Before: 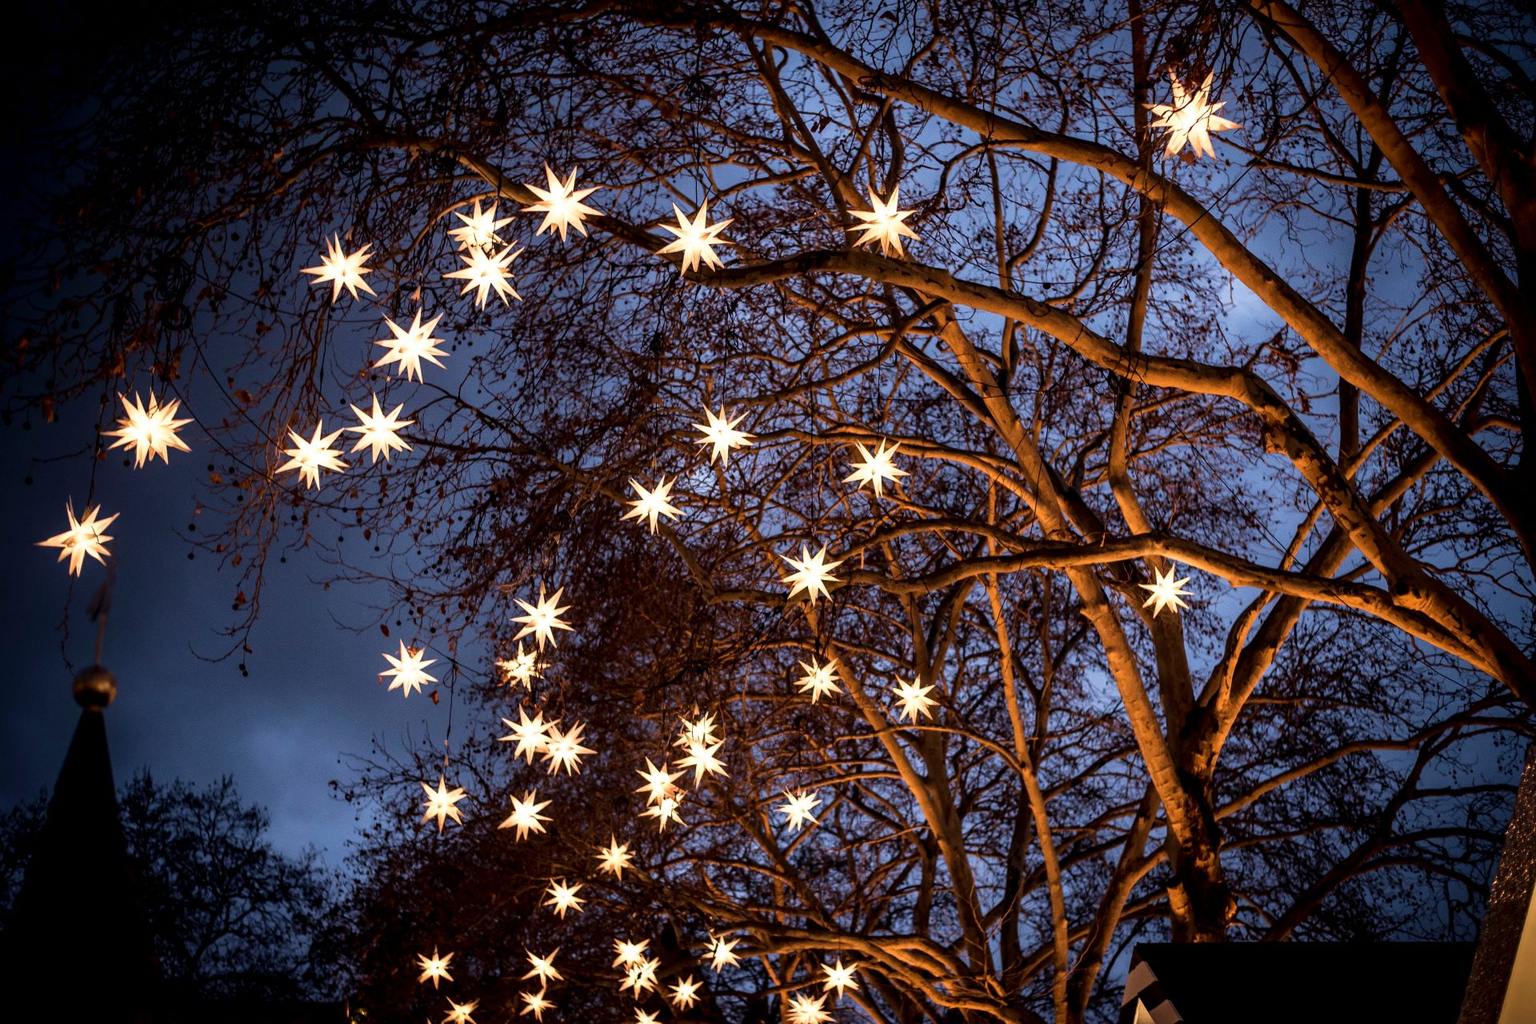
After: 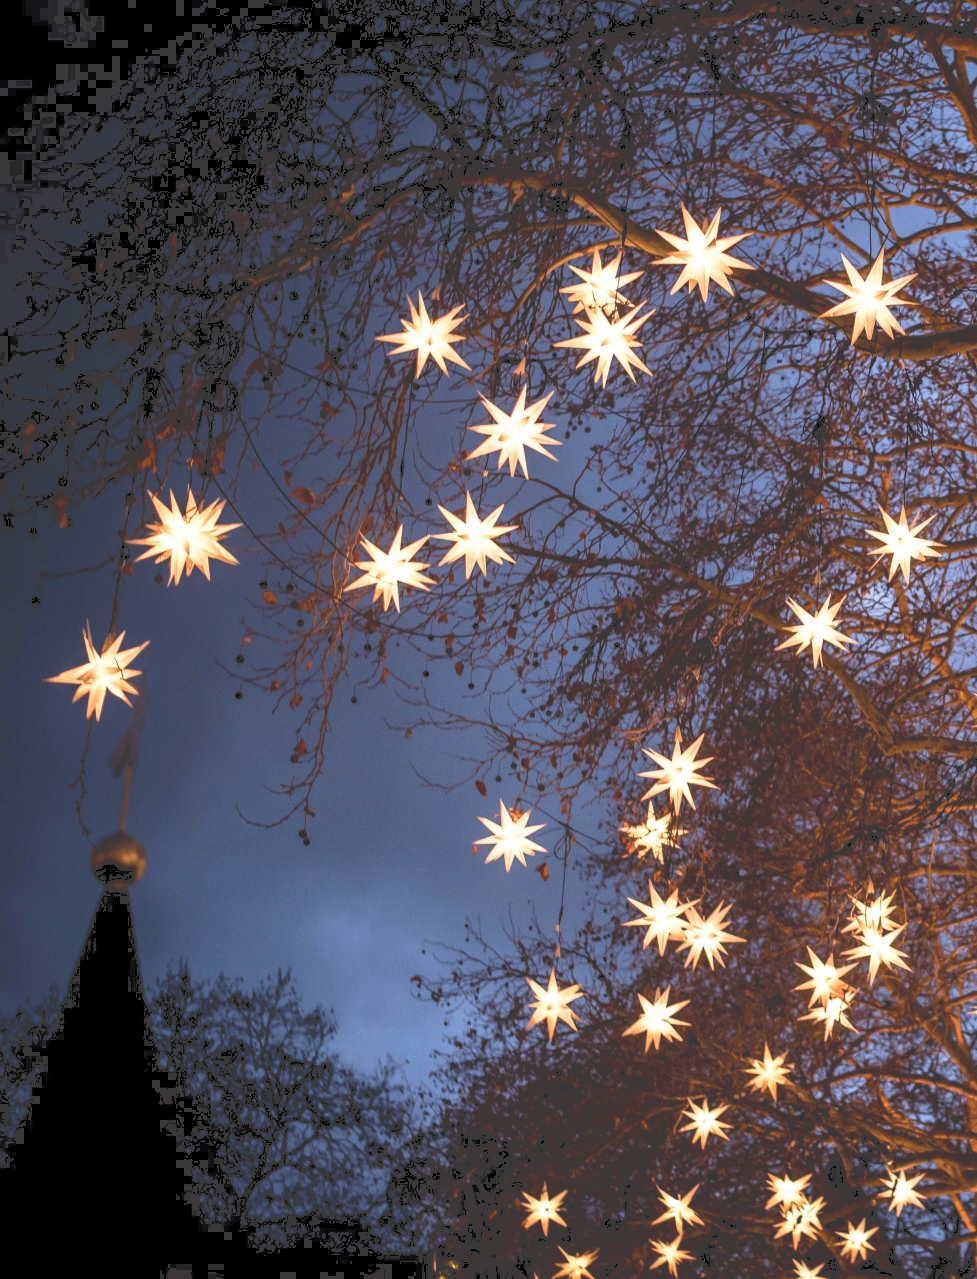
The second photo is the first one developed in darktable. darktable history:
crop and rotate: left 0.031%, top 0%, right 49.081%
tone curve: curves: ch0 [(0, 0) (0.003, 0.238) (0.011, 0.238) (0.025, 0.242) (0.044, 0.256) (0.069, 0.277) (0.1, 0.294) (0.136, 0.315) (0.177, 0.345) (0.224, 0.379) (0.277, 0.419) (0.335, 0.463) (0.399, 0.511) (0.468, 0.566) (0.543, 0.627) (0.623, 0.687) (0.709, 0.75) (0.801, 0.824) (0.898, 0.89) (1, 1)], color space Lab, independent channels, preserve colors none
